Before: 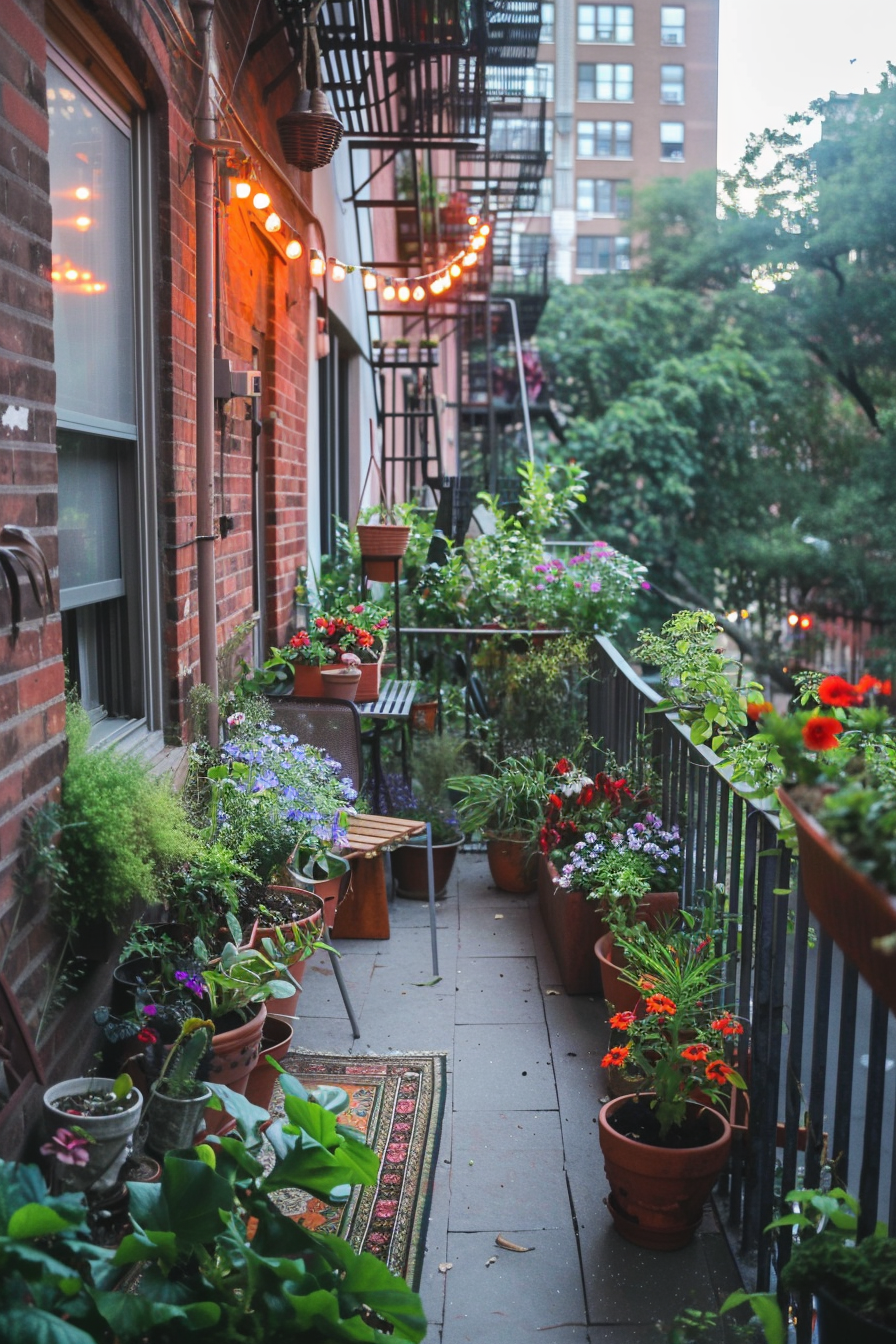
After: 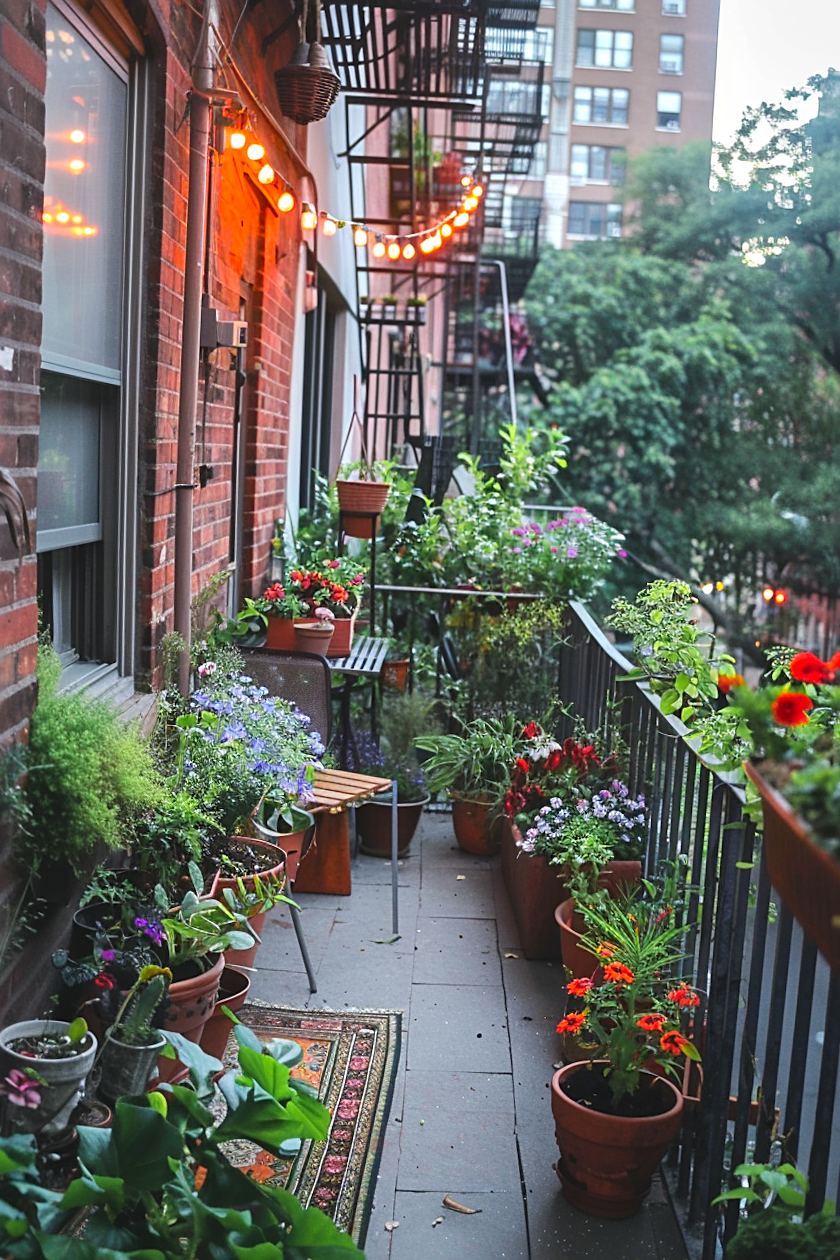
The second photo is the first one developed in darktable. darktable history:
sharpen: on, module defaults
exposure: black level correction -0.003, exposure 0.047 EV, compensate exposure bias true, compensate highlight preservation false
crop and rotate: angle -2.56°
local contrast: mode bilateral grid, contrast 19, coarseness 50, detail 119%, midtone range 0.2
color zones: curves: ch0 [(0.224, 0.526) (0.75, 0.5)]; ch1 [(0.055, 0.526) (0.224, 0.761) (0.377, 0.526) (0.75, 0.5)]
